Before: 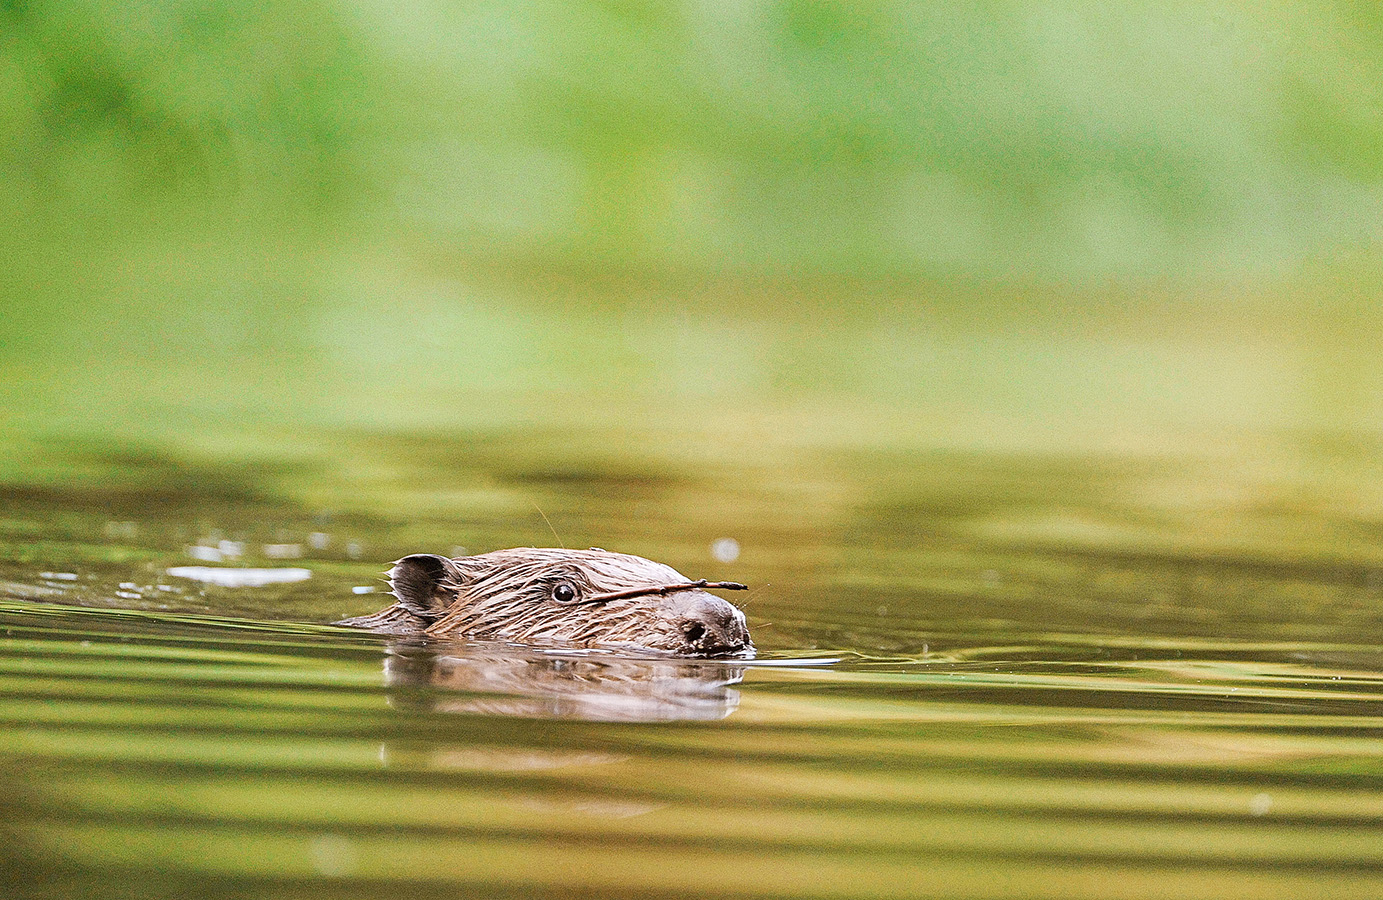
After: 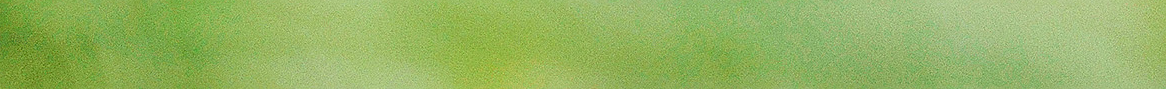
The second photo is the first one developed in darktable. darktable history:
sharpen: on, module defaults
crop and rotate: left 9.644%, top 9.491%, right 6.021%, bottom 80.509%
